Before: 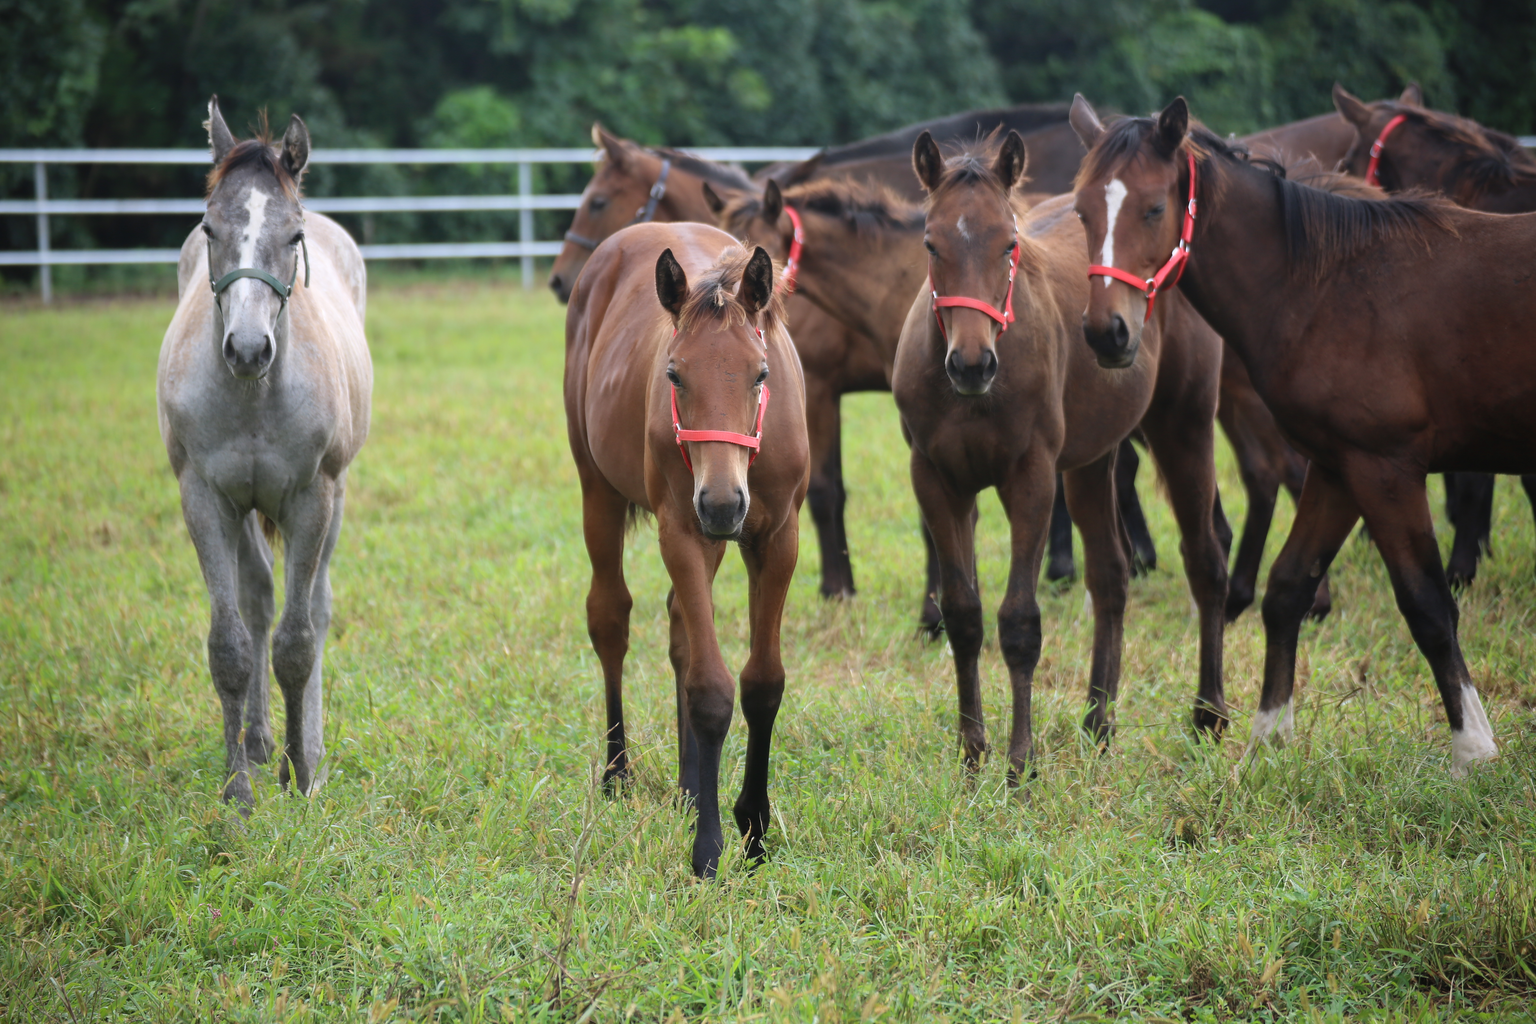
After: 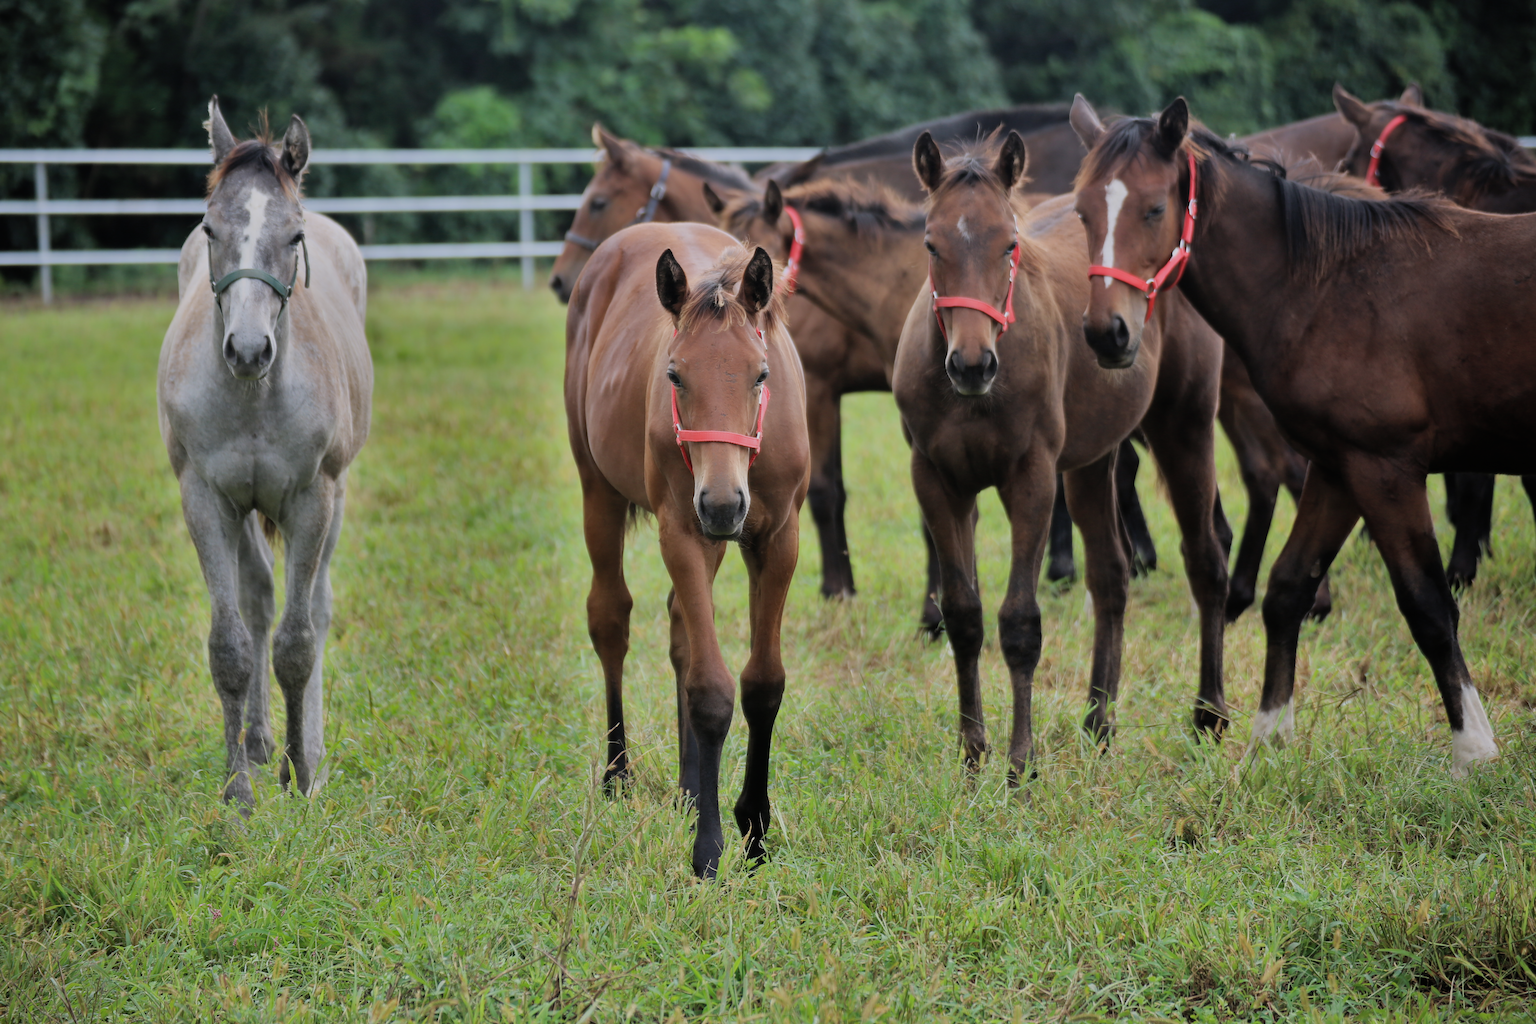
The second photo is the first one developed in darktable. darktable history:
exposure: compensate highlight preservation false
filmic rgb: black relative exposure -7.65 EV, white relative exposure 4.56 EV, hardness 3.61
shadows and highlights: shadows 24.61, highlights -78.67, soften with gaussian
